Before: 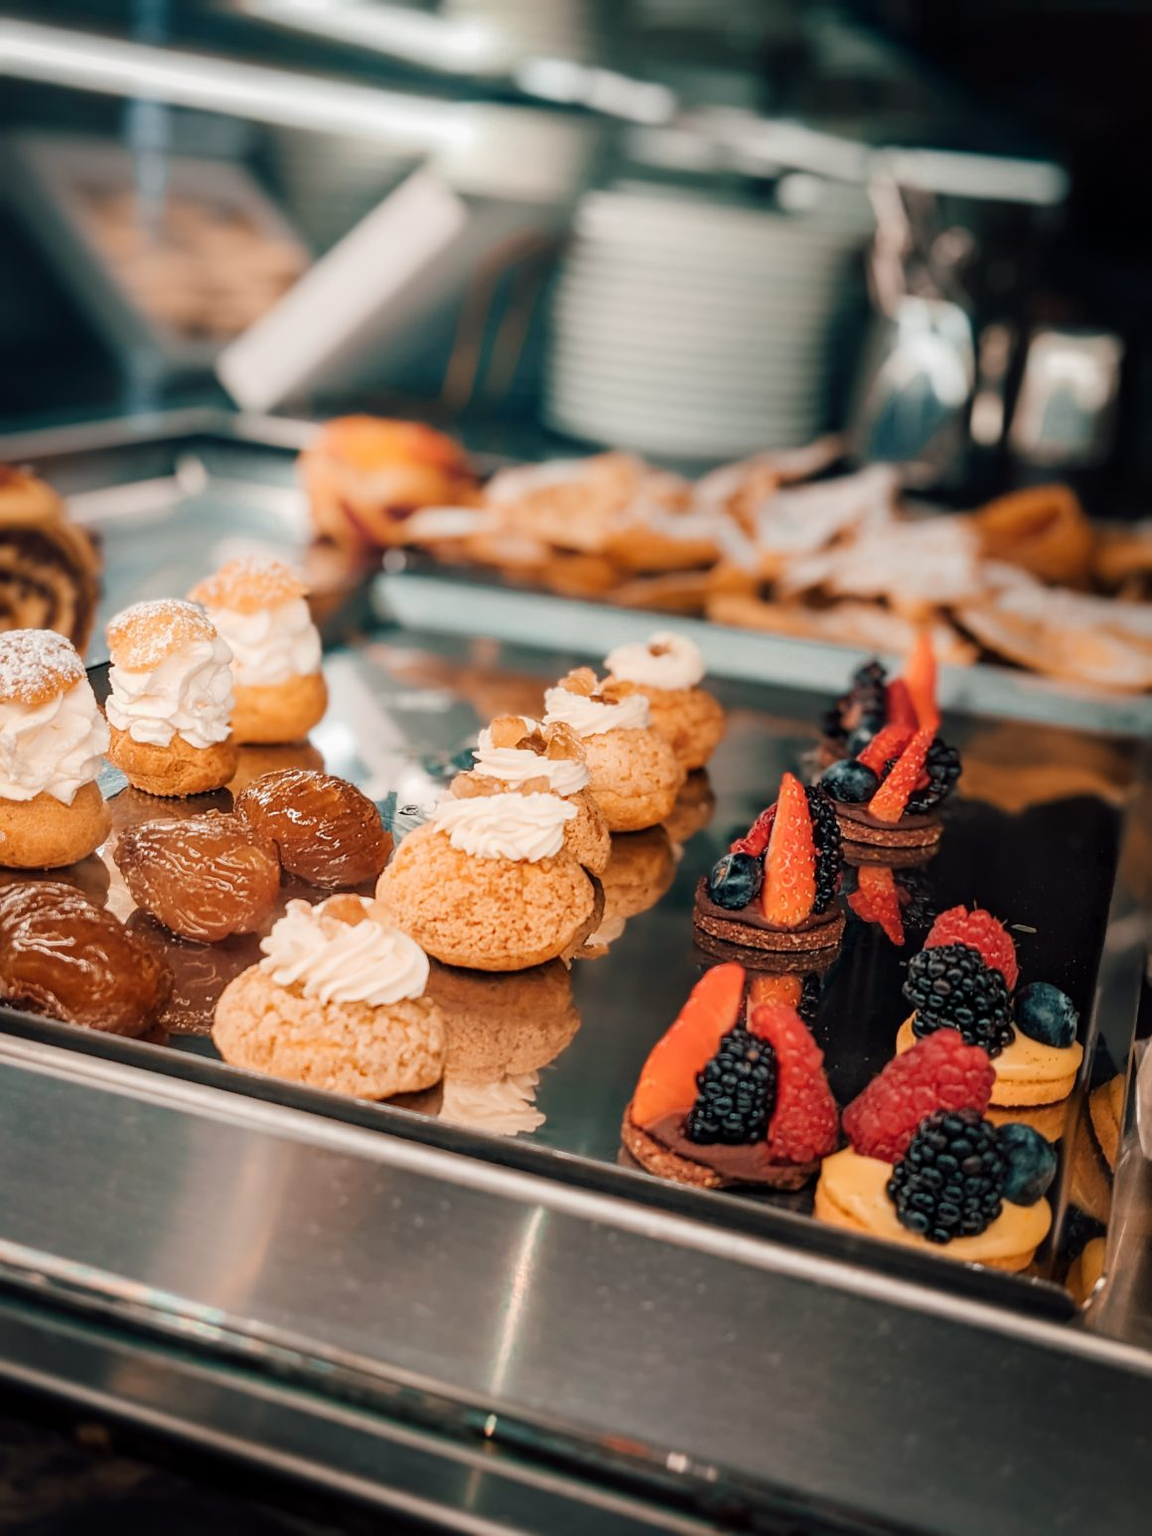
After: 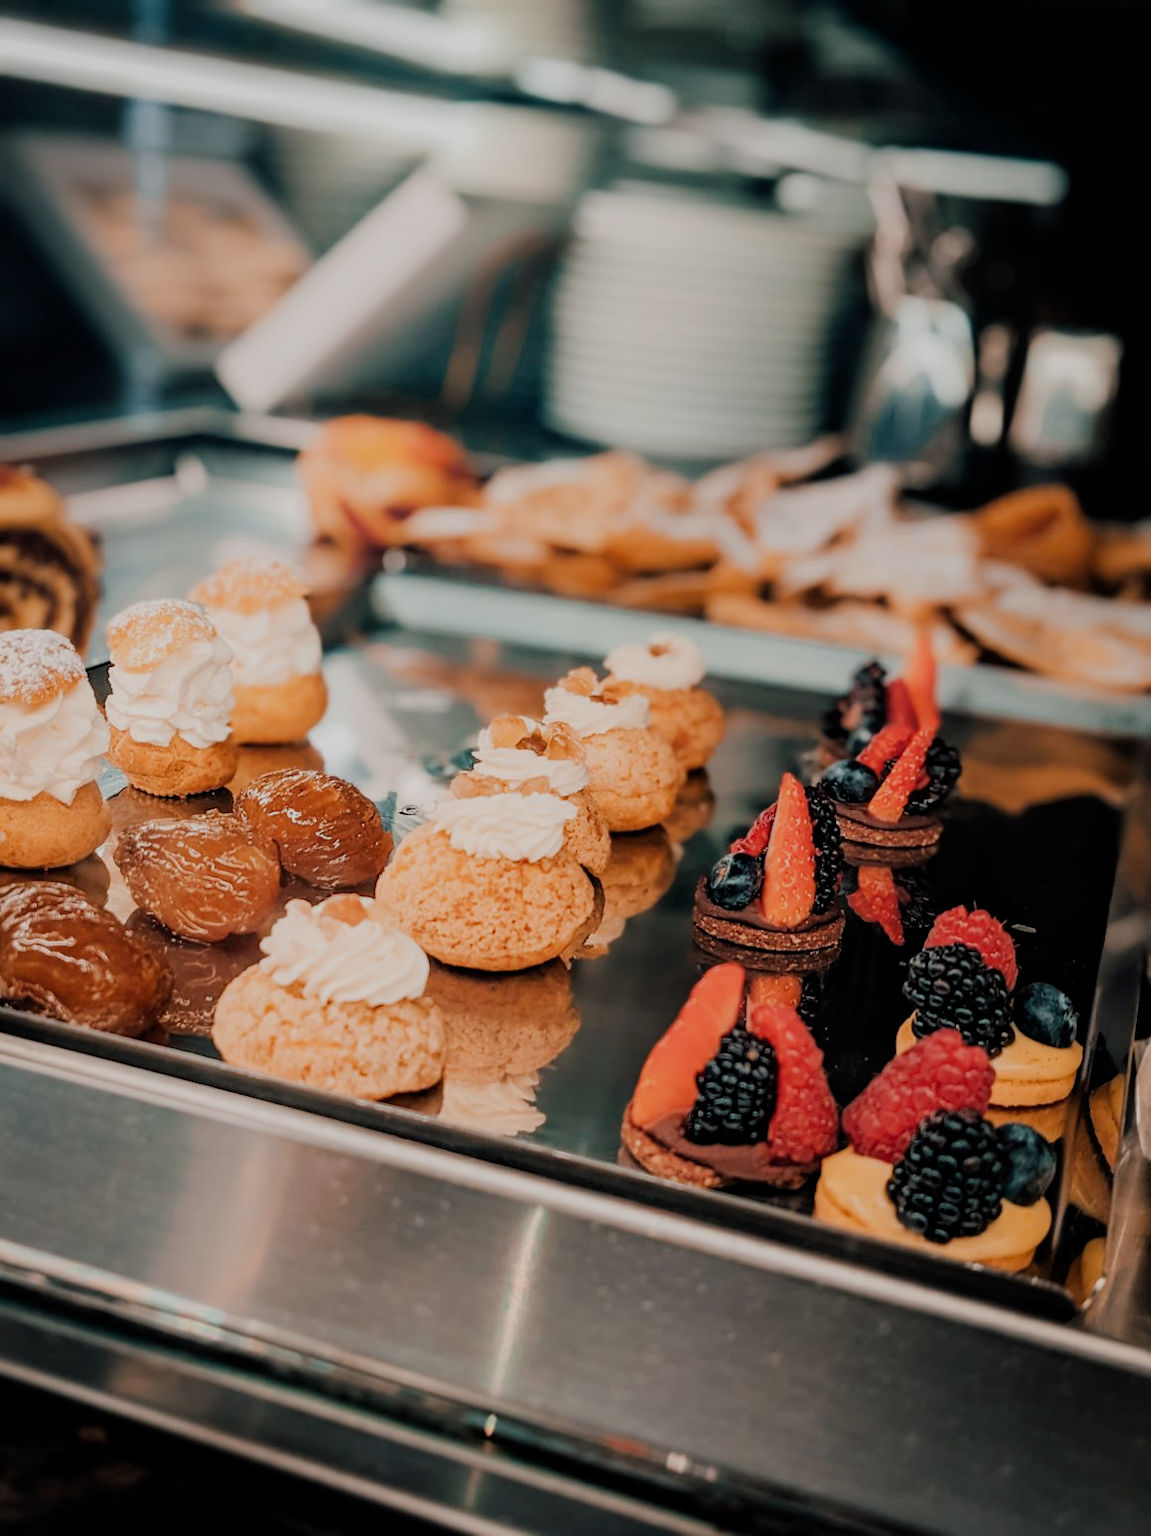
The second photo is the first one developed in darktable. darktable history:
filmic rgb: black relative exposure -7.47 EV, white relative exposure 4.86 EV, hardness 3.4
